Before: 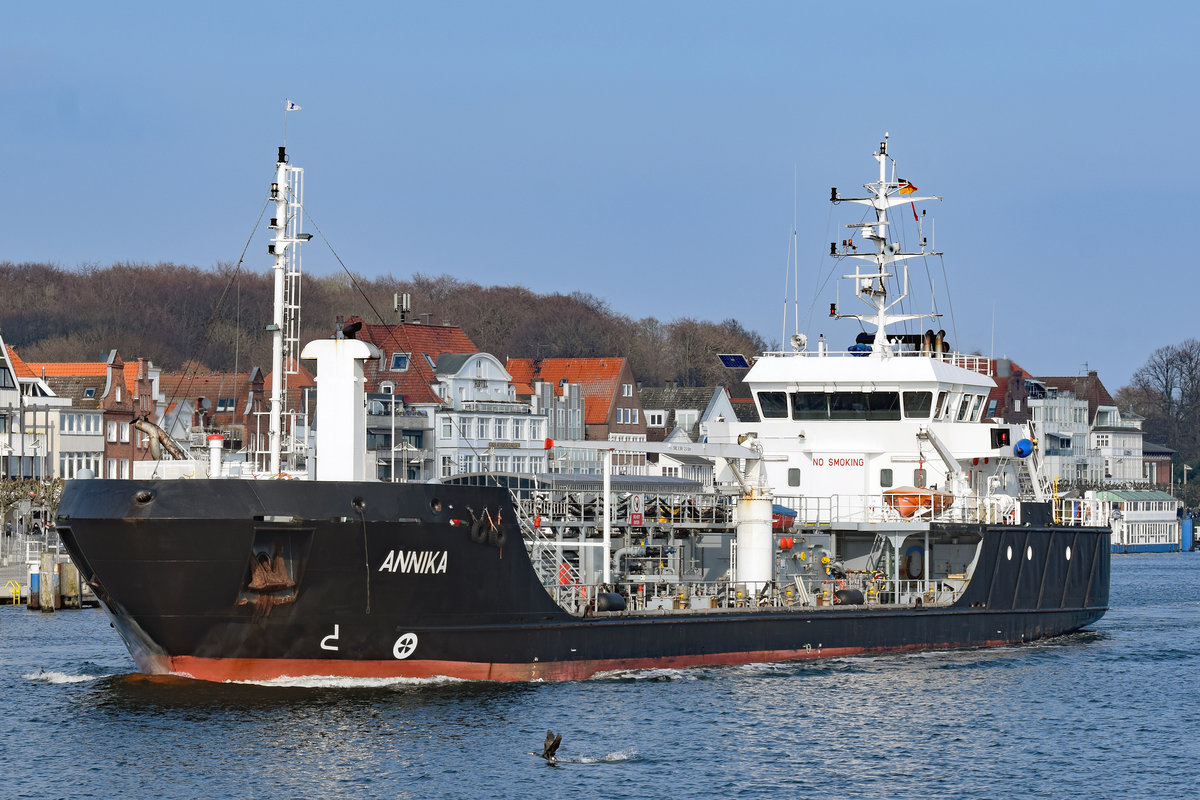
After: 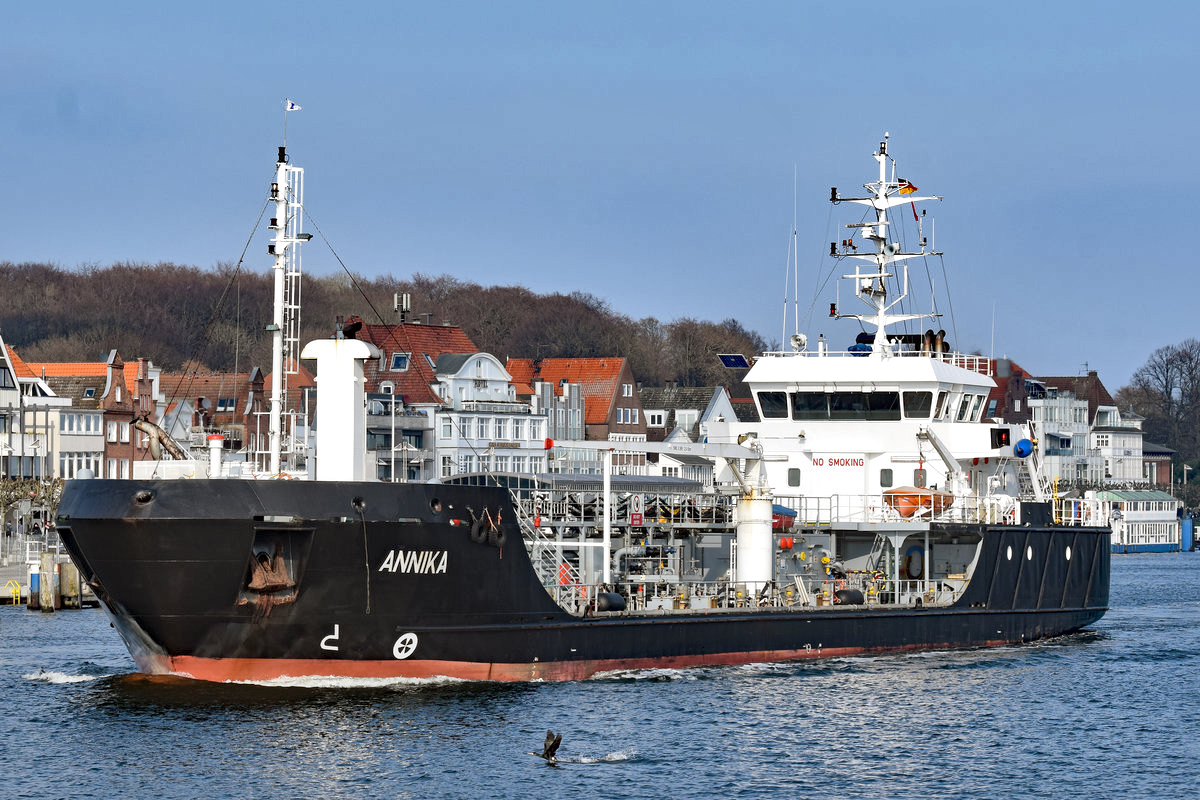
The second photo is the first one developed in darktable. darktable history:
shadows and highlights: shadows 36.98, highlights -27.69, soften with gaussian
local contrast: mode bilateral grid, contrast 19, coarseness 50, detail 172%, midtone range 0.2
